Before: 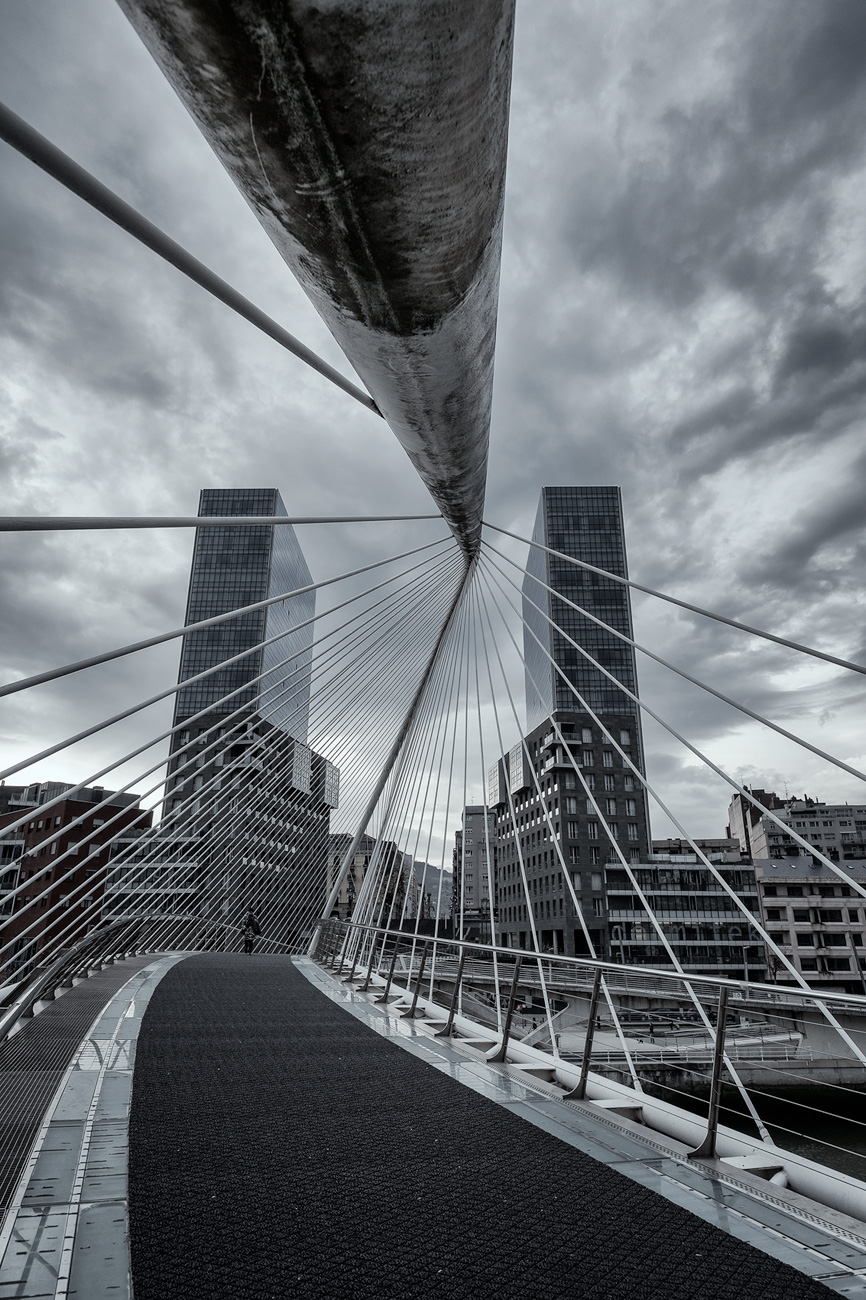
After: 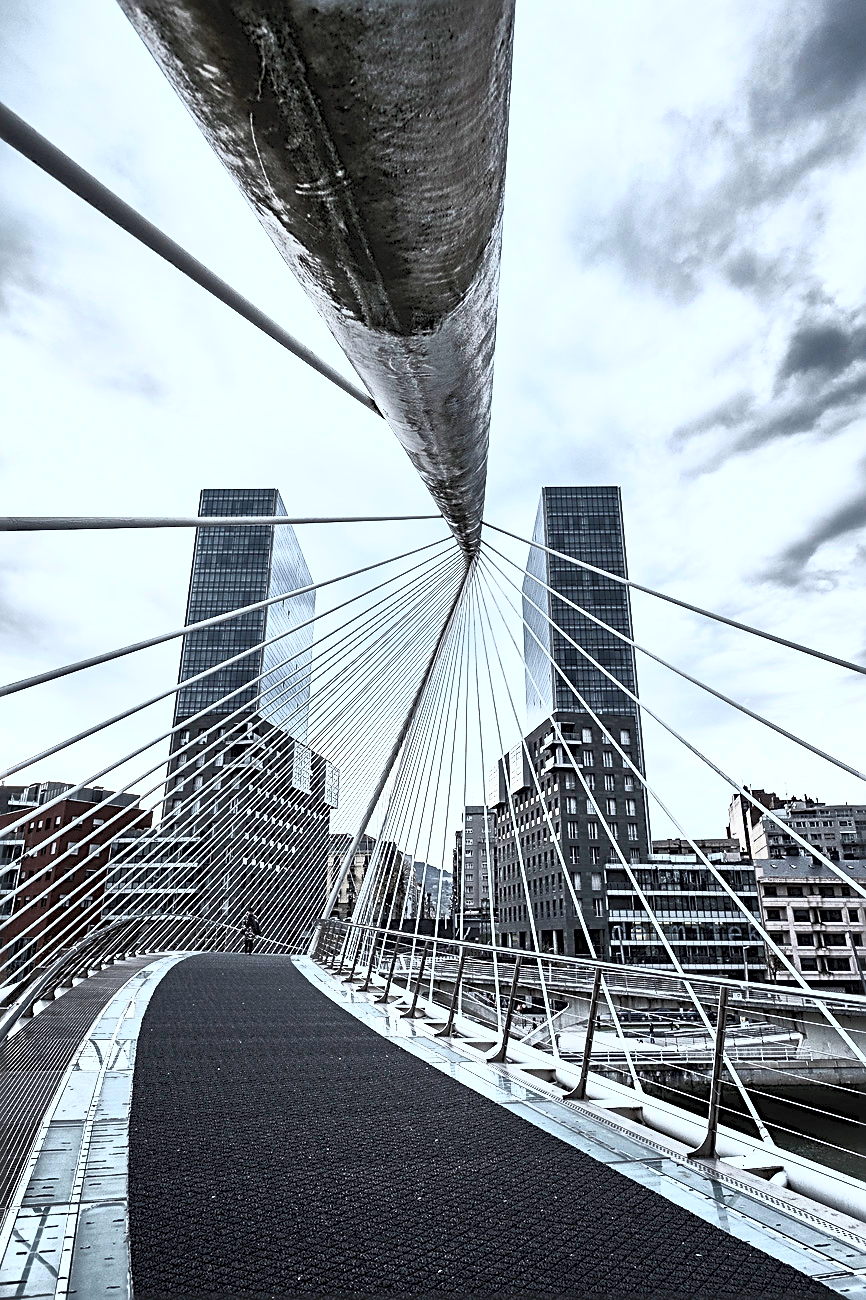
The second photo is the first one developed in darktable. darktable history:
sharpen: radius 2.584, amount 0.688
contrast brightness saturation: contrast 1, brightness 1, saturation 1
